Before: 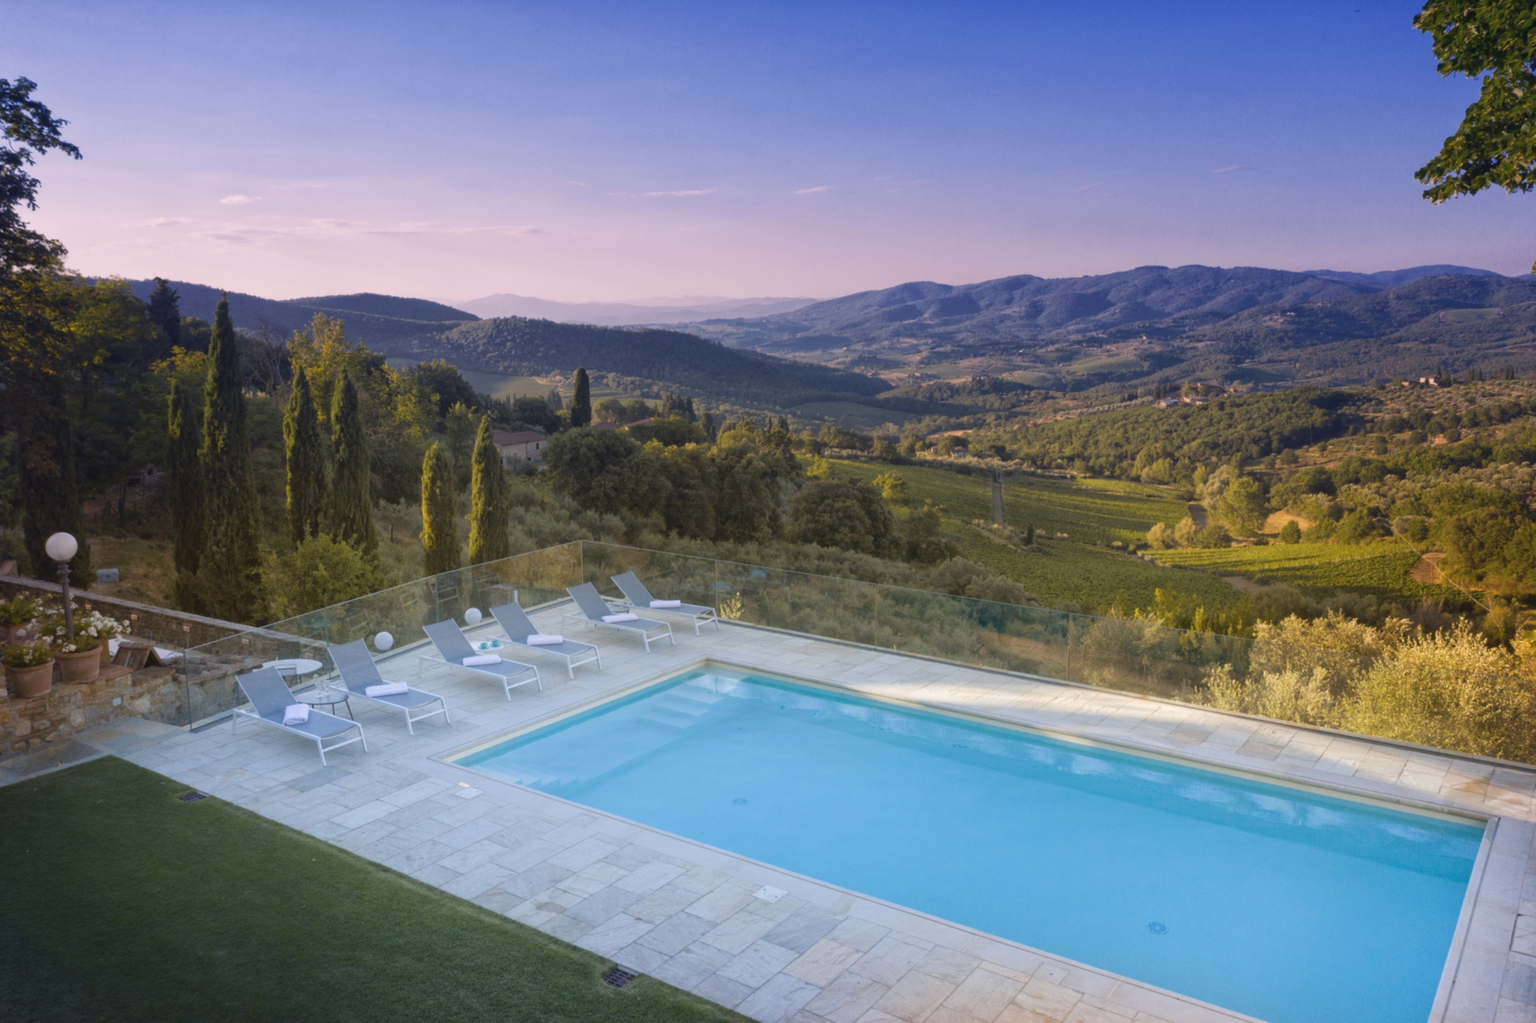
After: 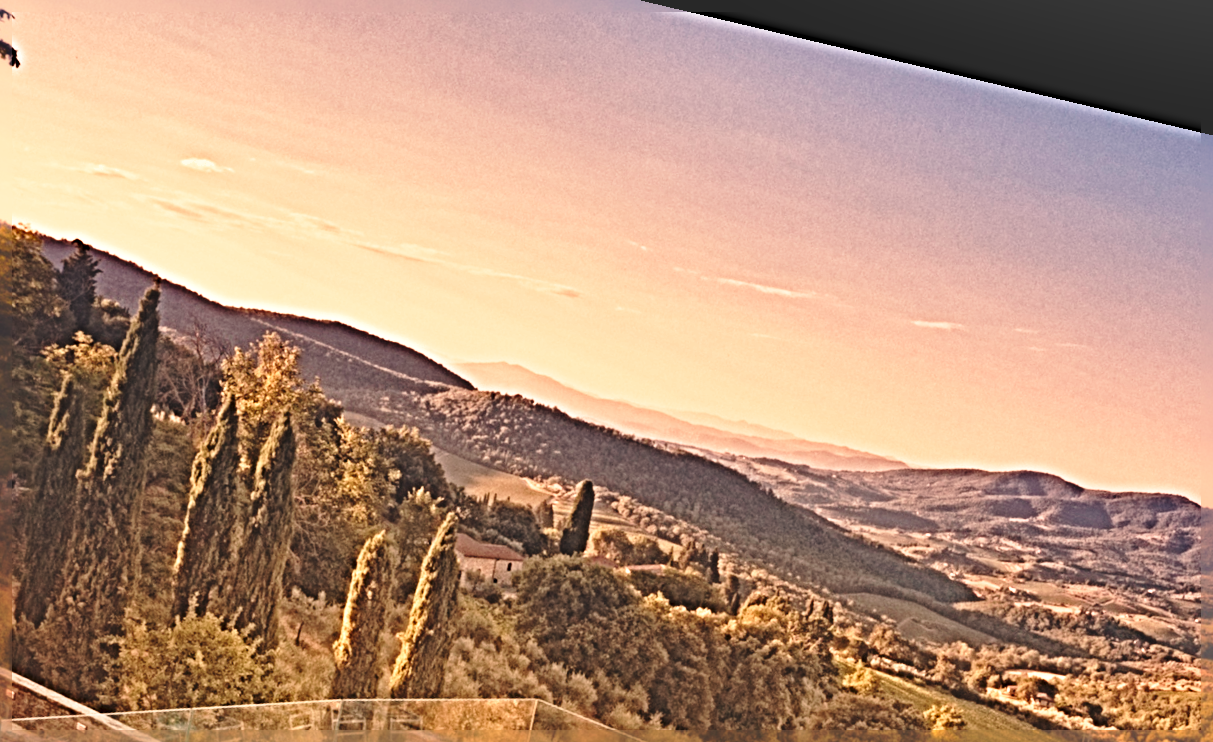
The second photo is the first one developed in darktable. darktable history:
exposure: black level correction -0.025, exposure -0.117 EV, compensate highlight preservation false
base curve: curves: ch0 [(0, 0) (0.028, 0.03) (0.121, 0.232) (0.46, 0.748) (0.859, 0.968) (1, 1)], preserve colors none
white balance: red 1.467, blue 0.684
shadows and highlights: shadows 60, soften with gaussian
rotate and perspective: rotation 13.27°, automatic cropping off
sharpen: radius 6.3, amount 1.8, threshold 0
crop: left 15.306%, top 9.065%, right 30.789%, bottom 48.638%
